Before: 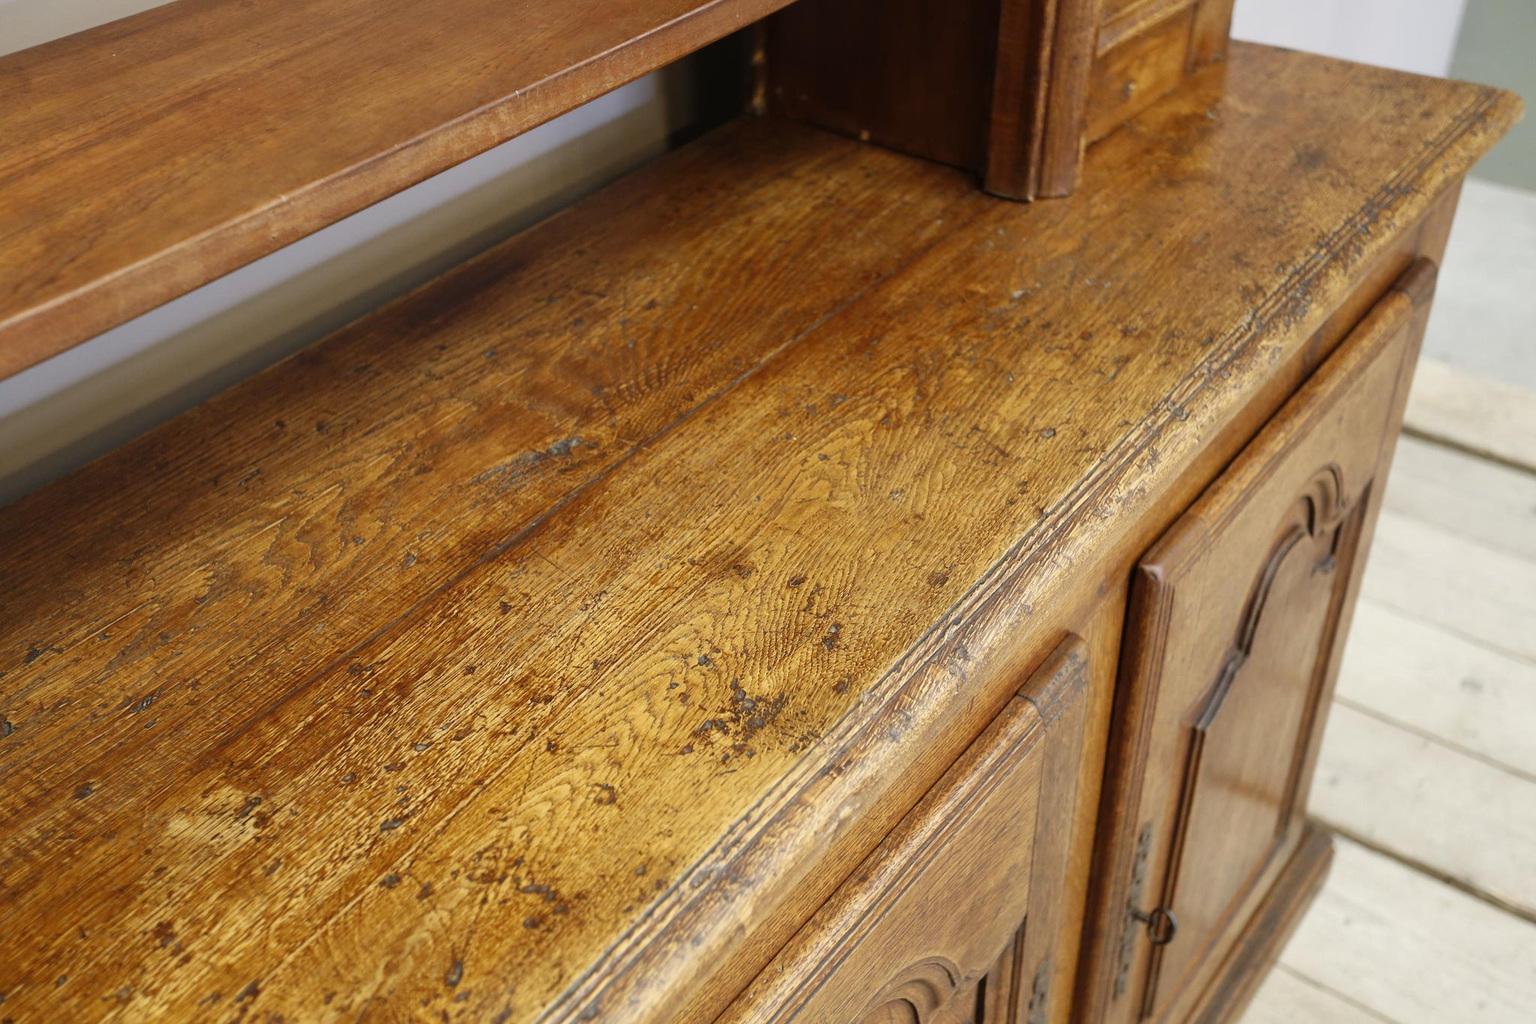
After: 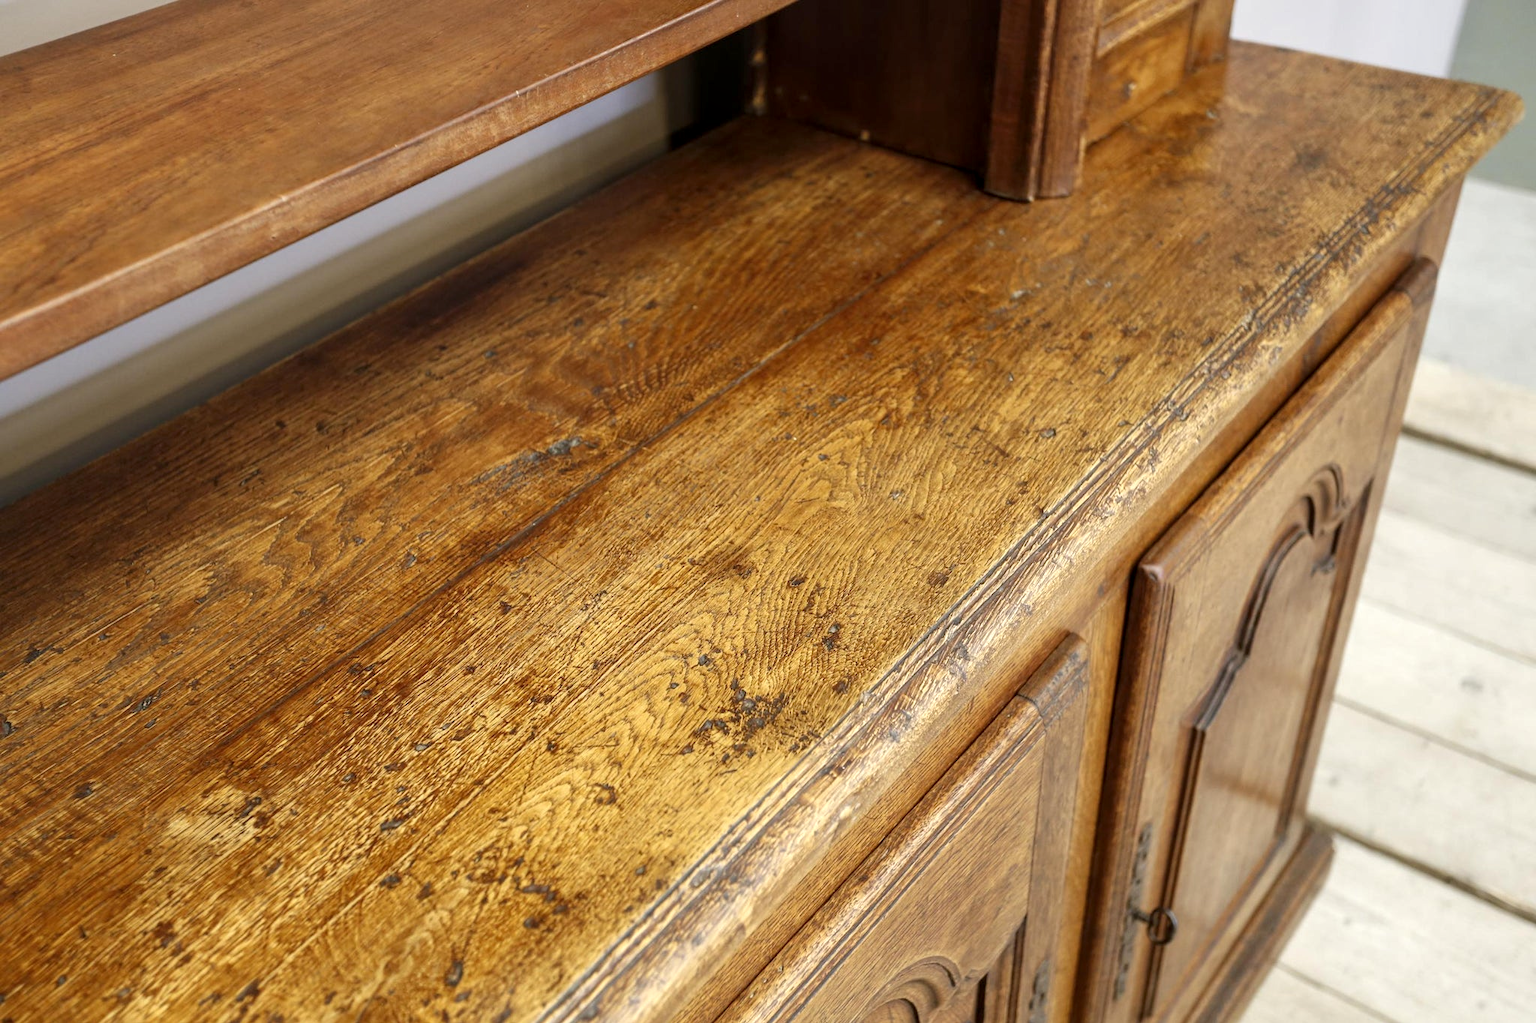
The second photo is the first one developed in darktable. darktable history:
local contrast: on, module defaults
exposure: exposure 0.178 EV, compensate exposure bias true, compensate highlight preservation false
